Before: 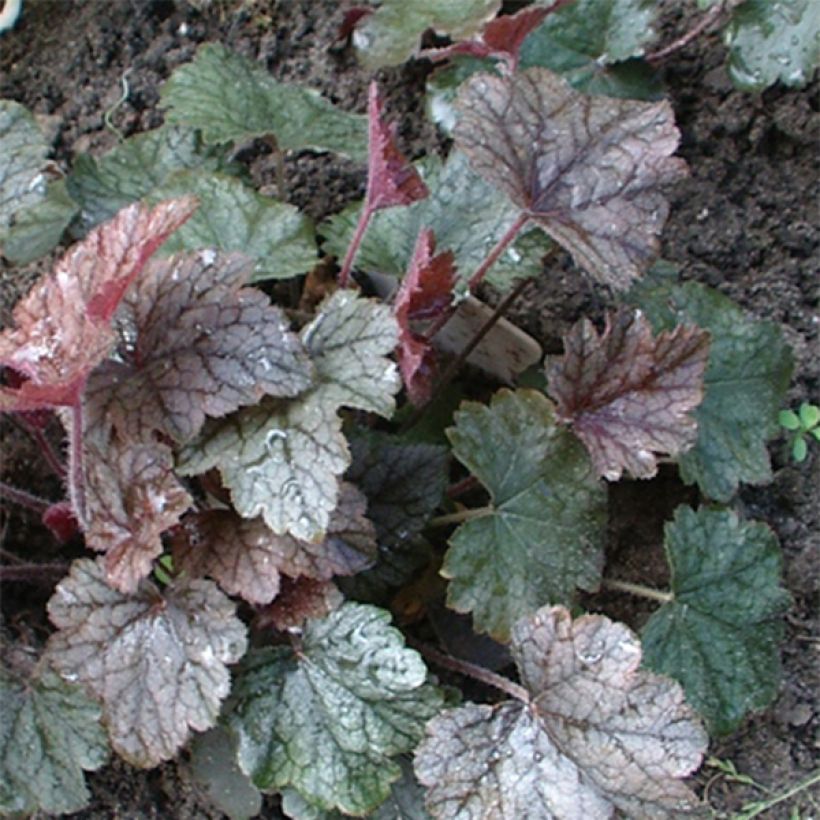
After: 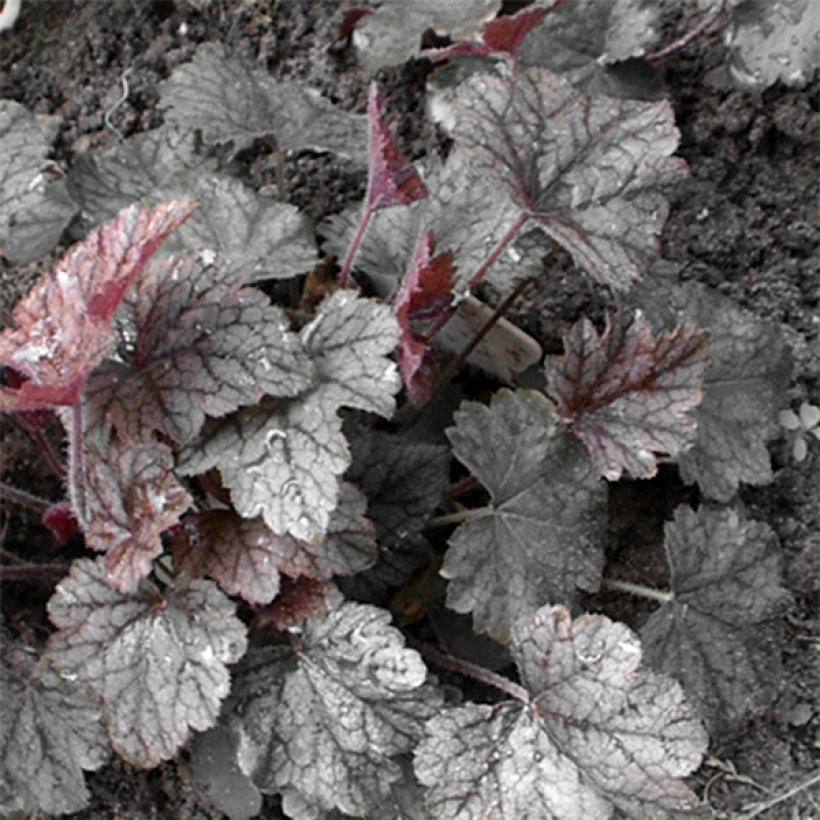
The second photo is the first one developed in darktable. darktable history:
color zones: curves: ch0 [(0, 0.447) (0.184, 0.543) (0.323, 0.476) (0.429, 0.445) (0.571, 0.443) (0.714, 0.451) (0.857, 0.452) (1, 0.447)]; ch1 [(0, 0.464) (0.176, 0.46) (0.287, 0.177) (0.429, 0.002) (0.571, 0) (0.714, 0) (0.857, 0) (1, 0.464)]
local contrast: mode bilateral grid, contrast 20, coarseness 50, detail 132%, midtone range 0.2
